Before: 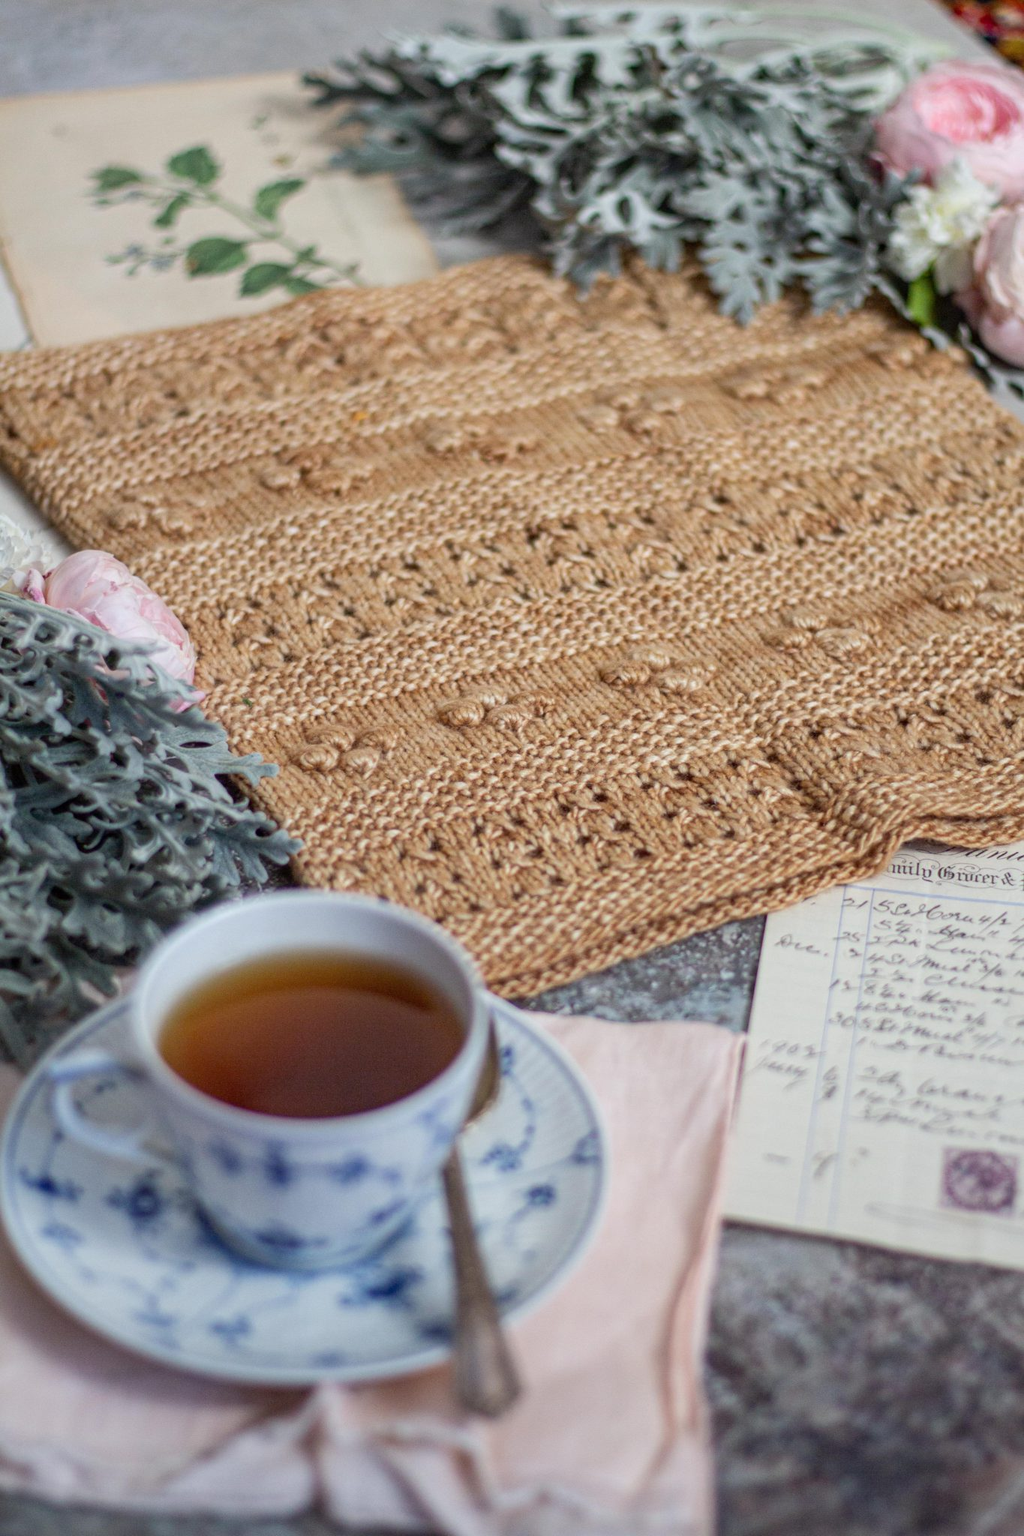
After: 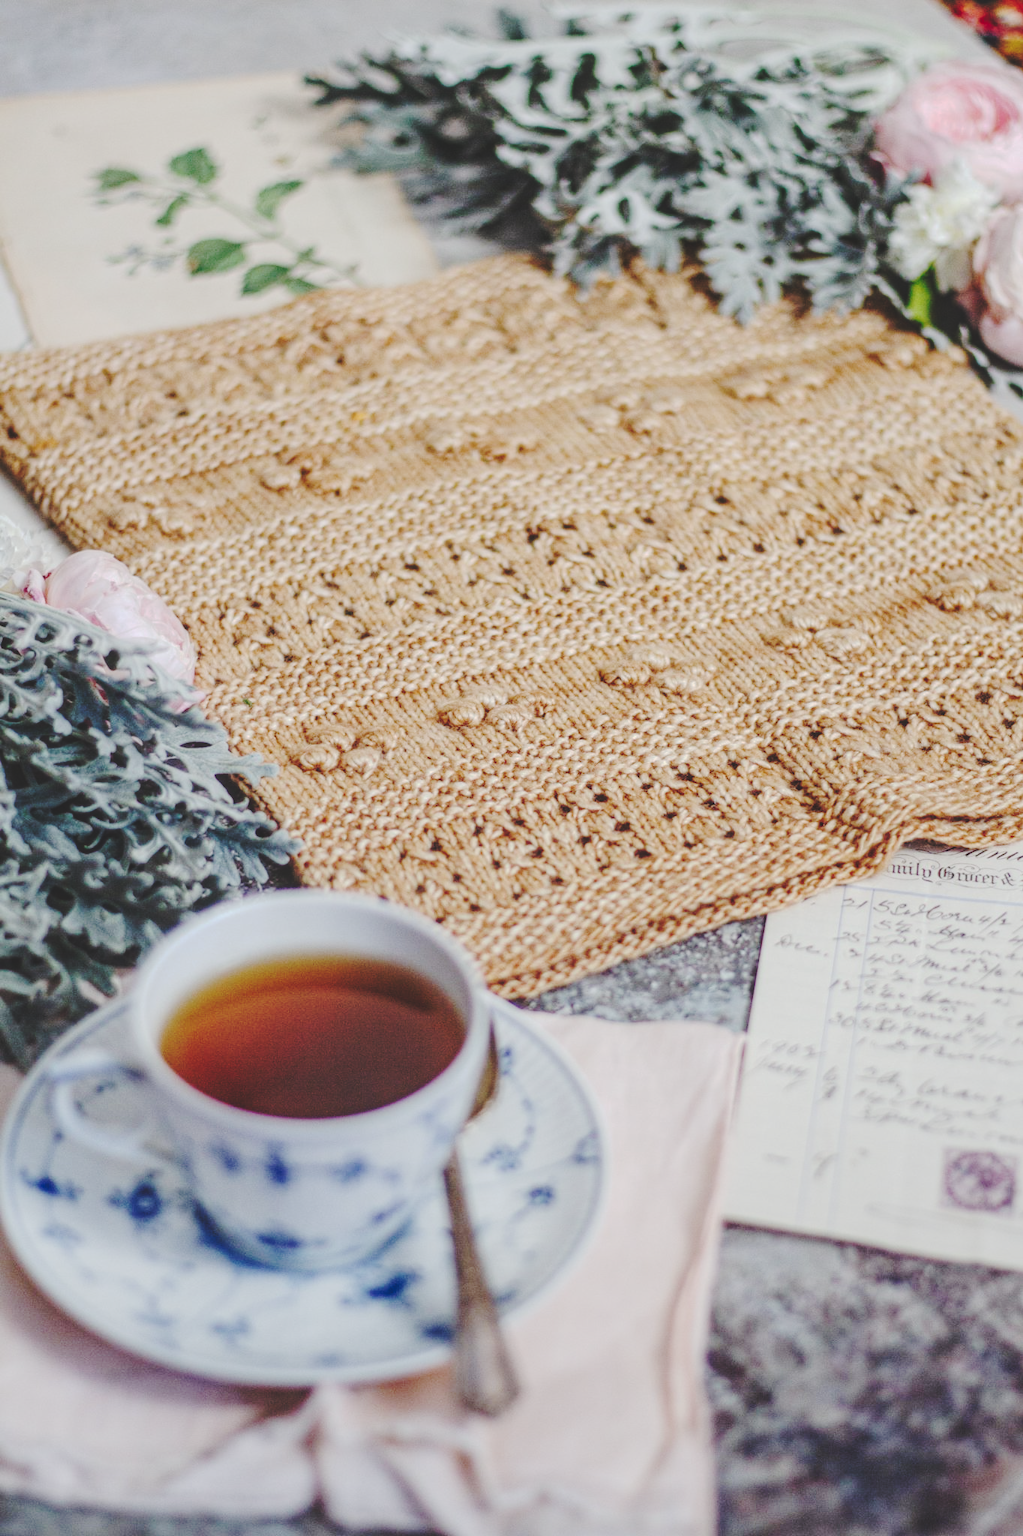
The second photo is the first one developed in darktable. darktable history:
base curve: curves: ch0 [(0, 0.024) (0.055, 0.065) (0.121, 0.166) (0.236, 0.319) (0.693, 0.726) (1, 1)], preserve colors none
tone curve: curves: ch0 [(0, 0) (0.003, 0.077) (0.011, 0.08) (0.025, 0.083) (0.044, 0.095) (0.069, 0.106) (0.1, 0.12) (0.136, 0.144) (0.177, 0.185) (0.224, 0.231) (0.277, 0.297) (0.335, 0.382) (0.399, 0.471) (0.468, 0.553) (0.543, 0.623) (0.623, 0.689) (0.709, 0.75) (0.801, 0.81) (0.898, 0.873) (1, 1)], preserve colors none
local contrast: on, module defaults
